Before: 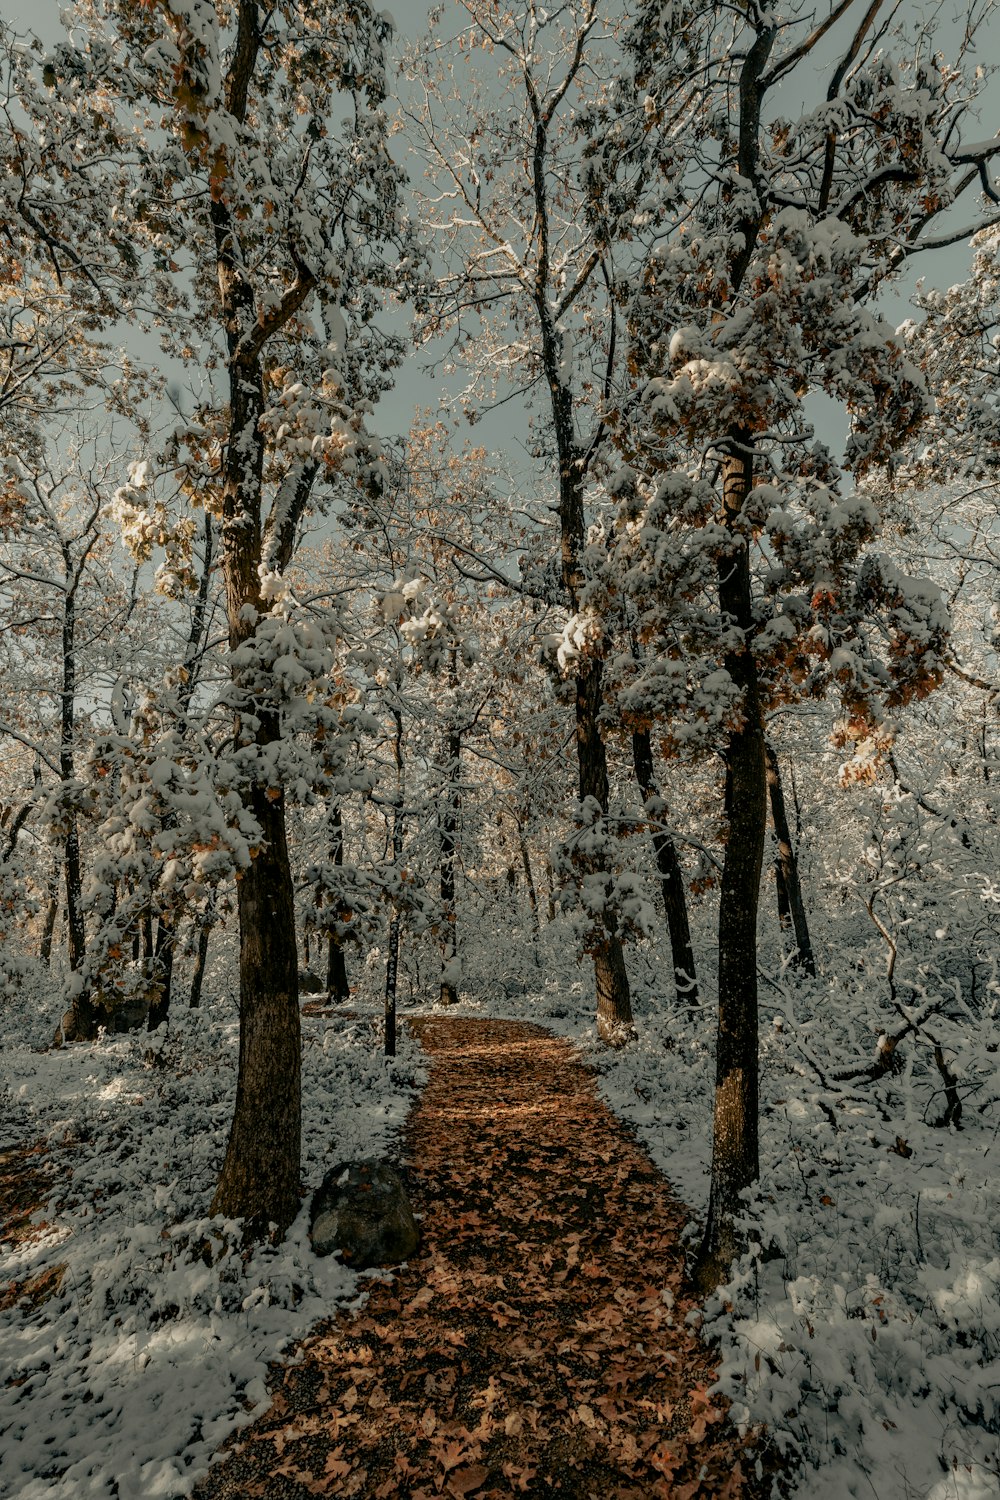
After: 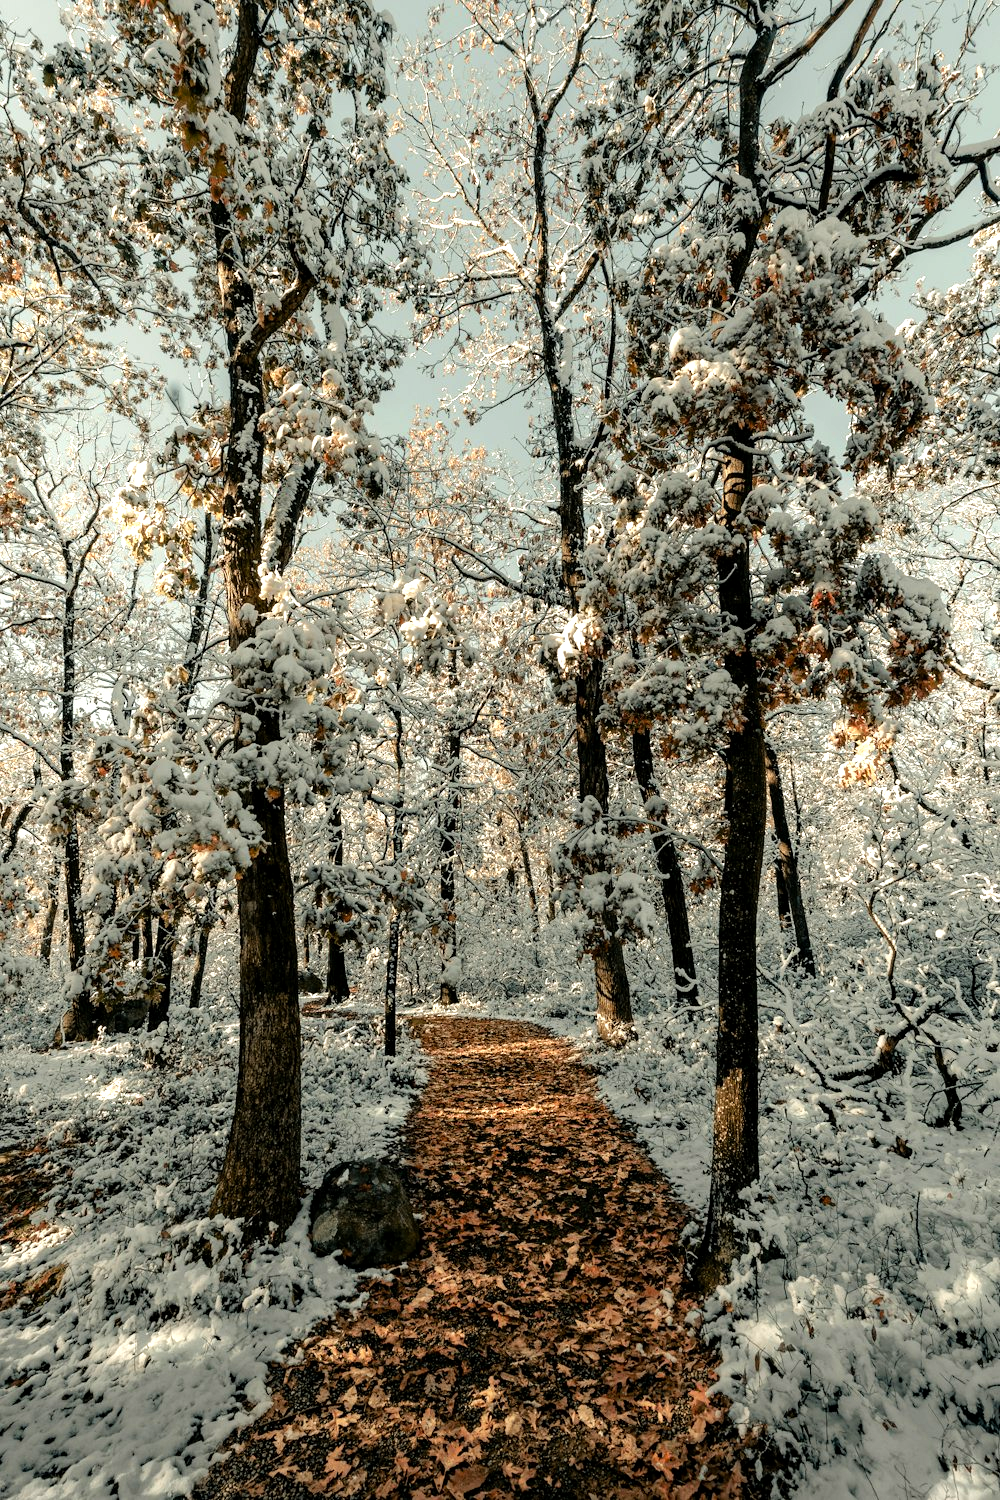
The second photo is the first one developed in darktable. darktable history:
tone equalizer: -8 EV -0.774 EV, -7 EV -0.697 EV, -6 EV -0.626 EV, -5 EV -0.395 EV, -3 EV 0.367 EV, -2 EV 0.6 EV, -1 EV 0.675 EV, +0 EV 0.728 EV
exposure: black level correction 0.001, exposure 0.498 EV, compensate highlight preservation false
